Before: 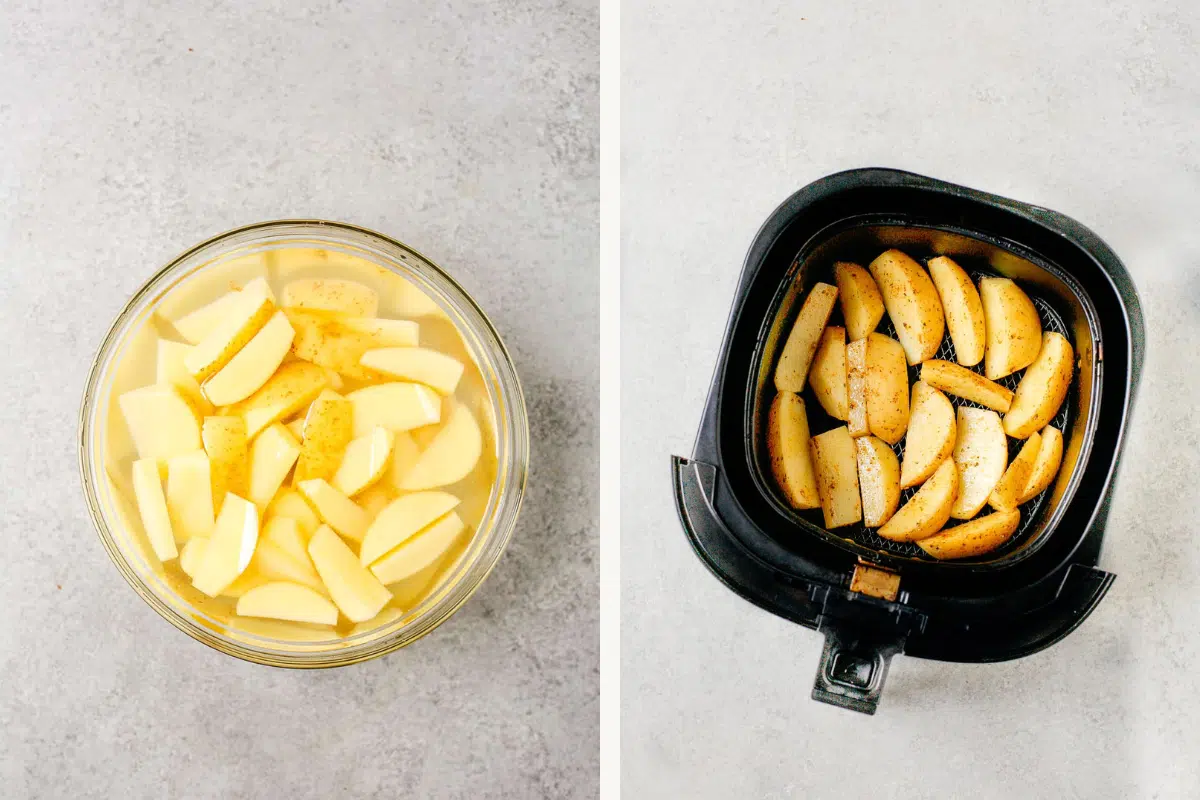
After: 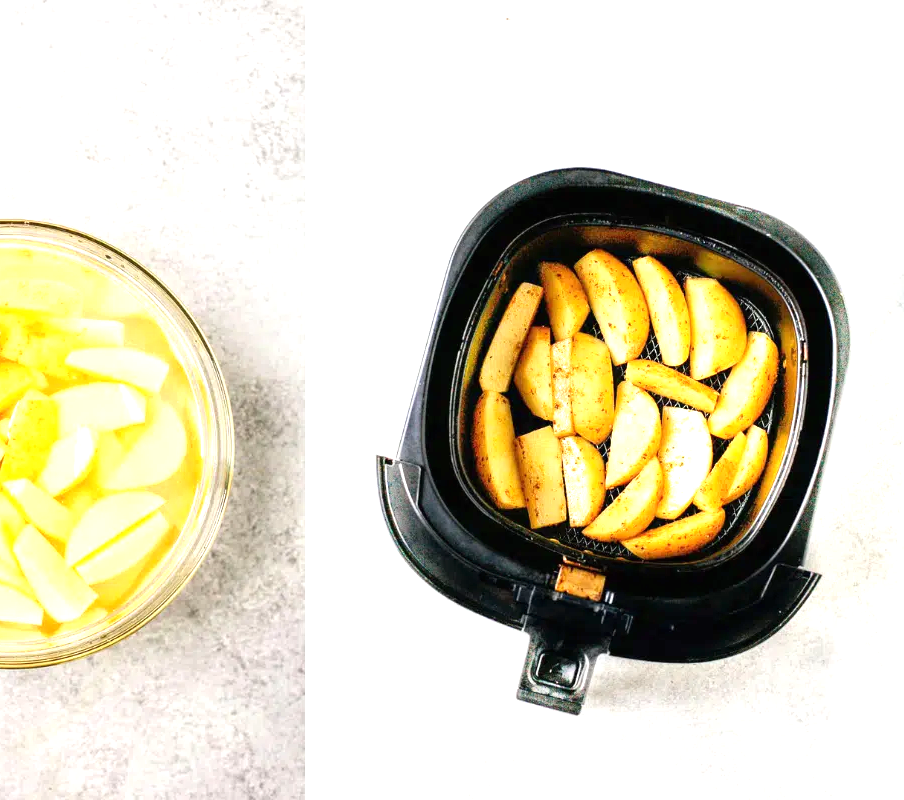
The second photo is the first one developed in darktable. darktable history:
crop and rotate: left 24.6%
exposure: black level correction 0, exposure 0.9 EV, compensate highlight preservation false
